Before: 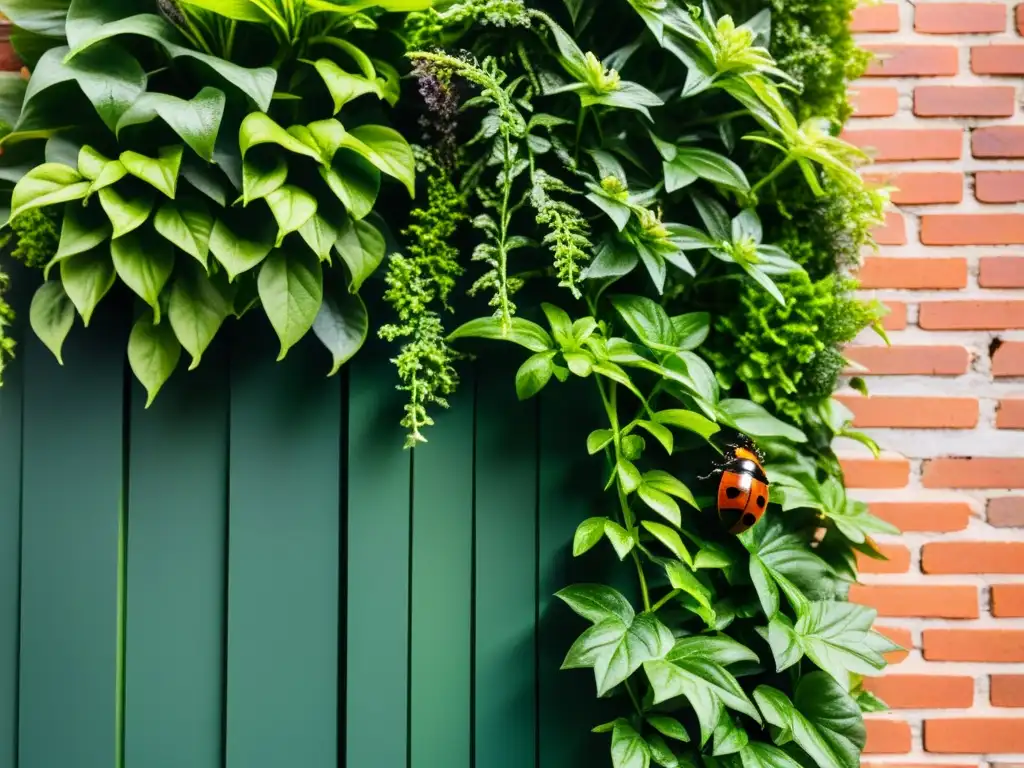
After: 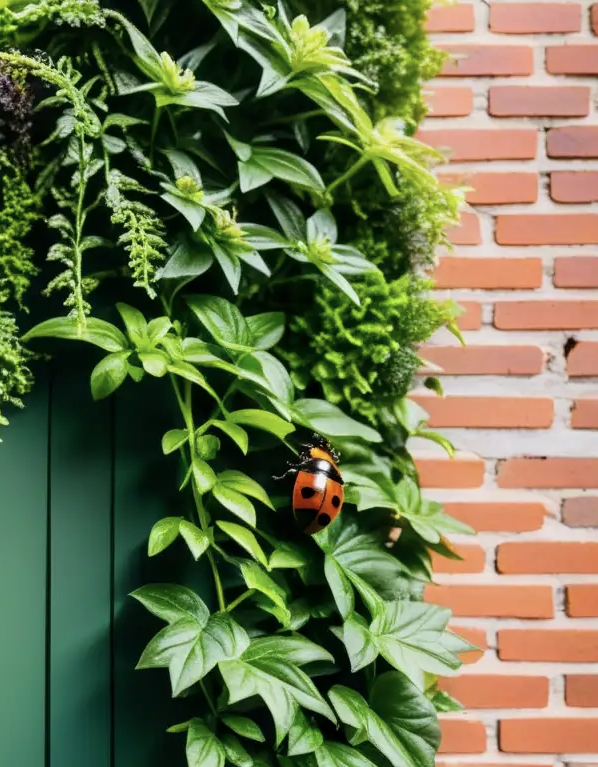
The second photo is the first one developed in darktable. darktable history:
crop: left 41.594%
exposure: black level correction 0.001, exposure -0.122 EV, compensate highlight preservation false
color zones: curves: ch1 [(0, -0.394) (0.143, -0.394) (0.286, -0.394) (0.429, -0.392) (0.571, -0.391) (0.714, -0.391) (0.857, -0.391) (1, -0.394)], mix -91.46%
